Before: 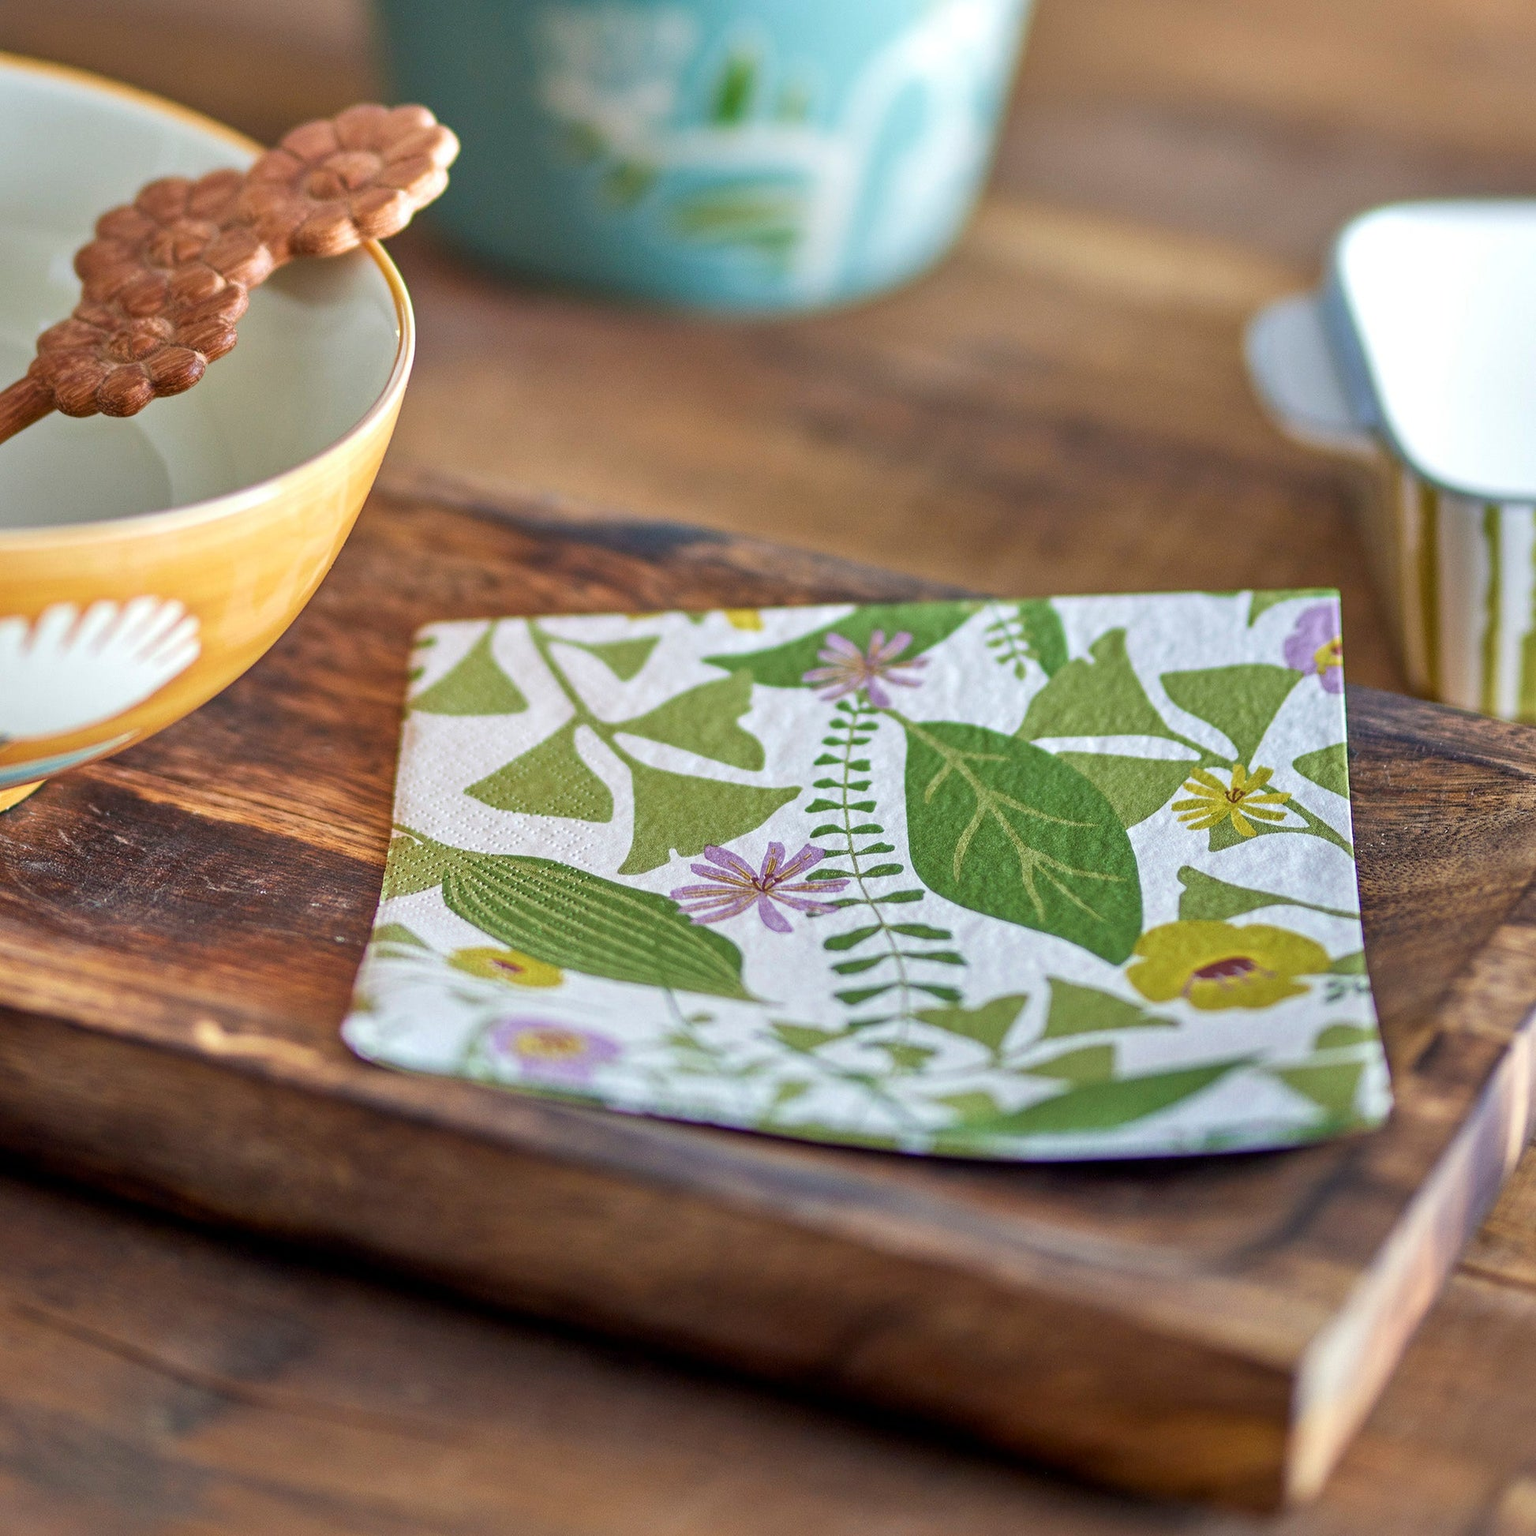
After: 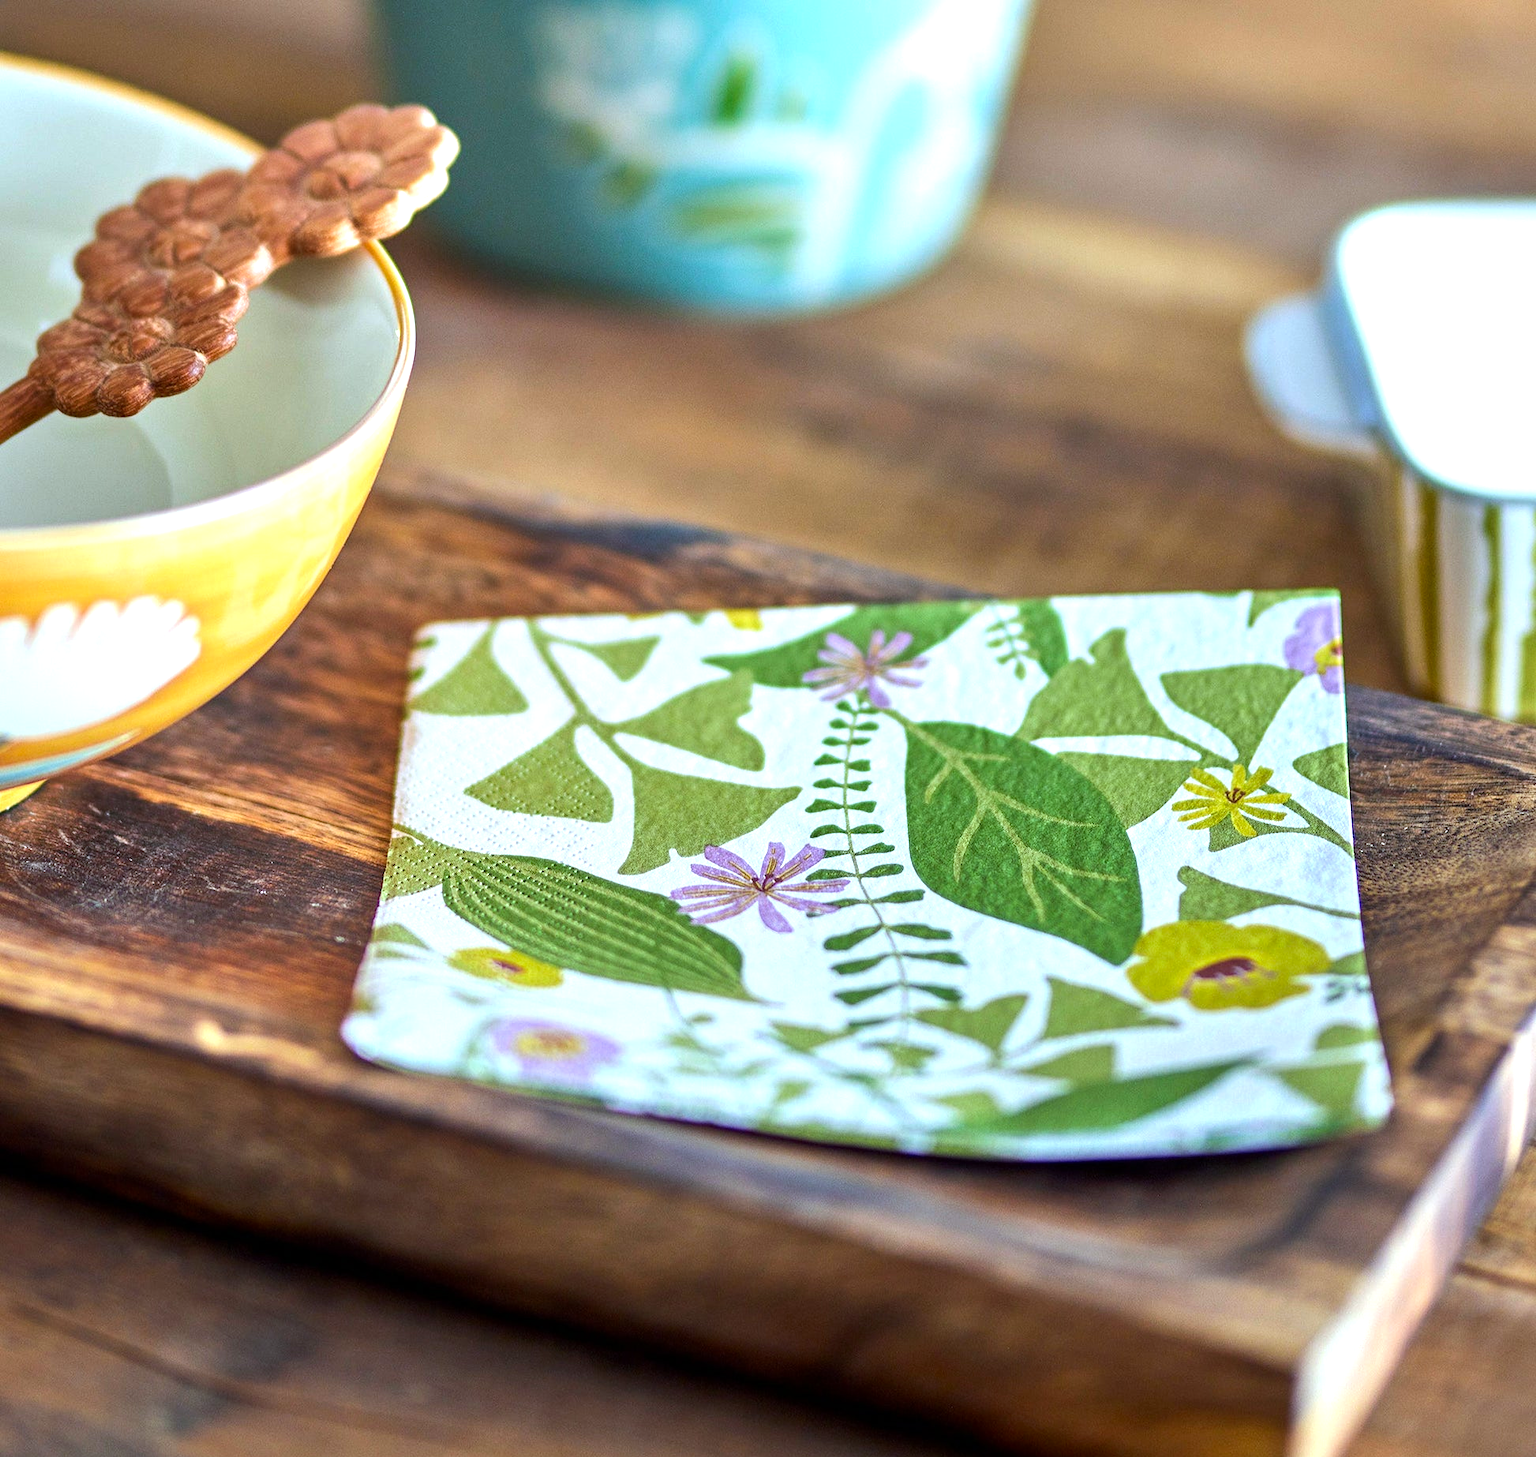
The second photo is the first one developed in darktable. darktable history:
contrast brightness saturation: saturation 0.18
tone equalizer: -8 EV -0.417 EV, -7 EV -0.389 EV, -6 EV -0.333 EV, -5 EV -0.222 EV, -3 EV 0.222 EV, -2 EV 0.333 EV, -1 EV 0.389 EV, +0 EV 0.417 EV, edges refinement/feathering 500, mask exposure compensation -1.57 EV, preserve details no
white balance: red 0.925, blue 1.046
exposure: exposure 0.3 EV, compensate highlight preservation false
crop and rotate: top 0%, bottom 5.097%
